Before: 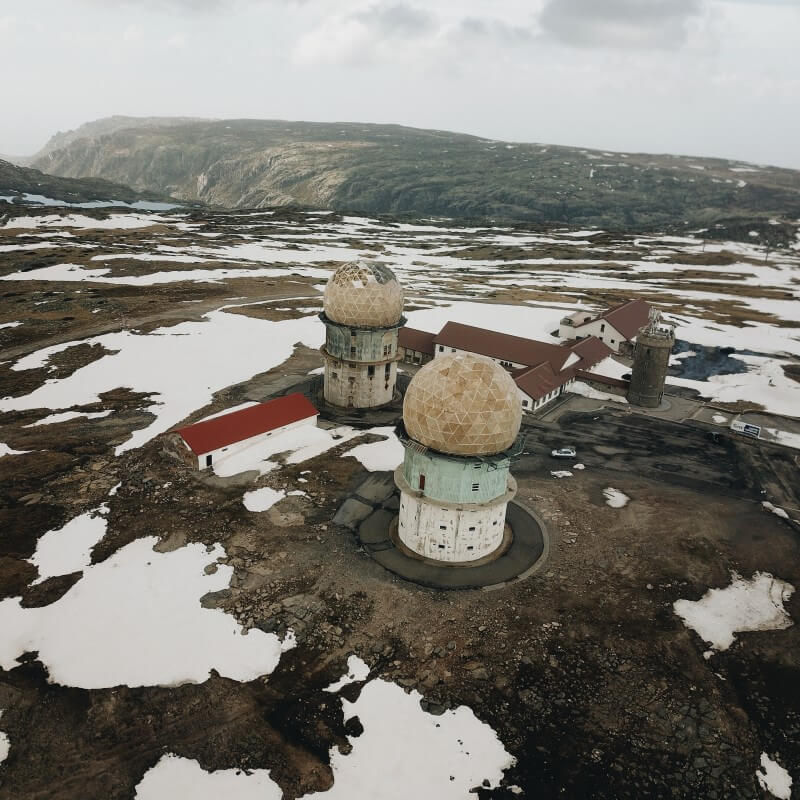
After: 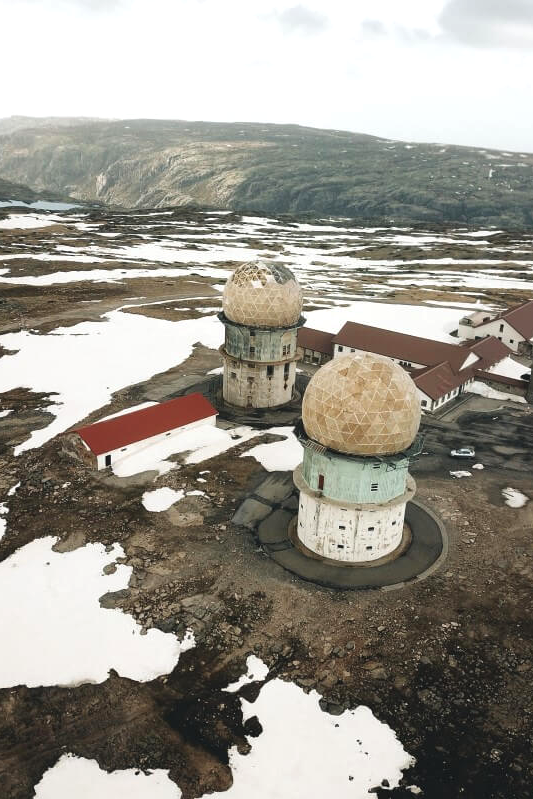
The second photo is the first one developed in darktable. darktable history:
exposure: black level correction -0.002, exposure 0.54 EV, compensate highlight preservation false
crop and rotate: left 12.648%, right 20.685%
